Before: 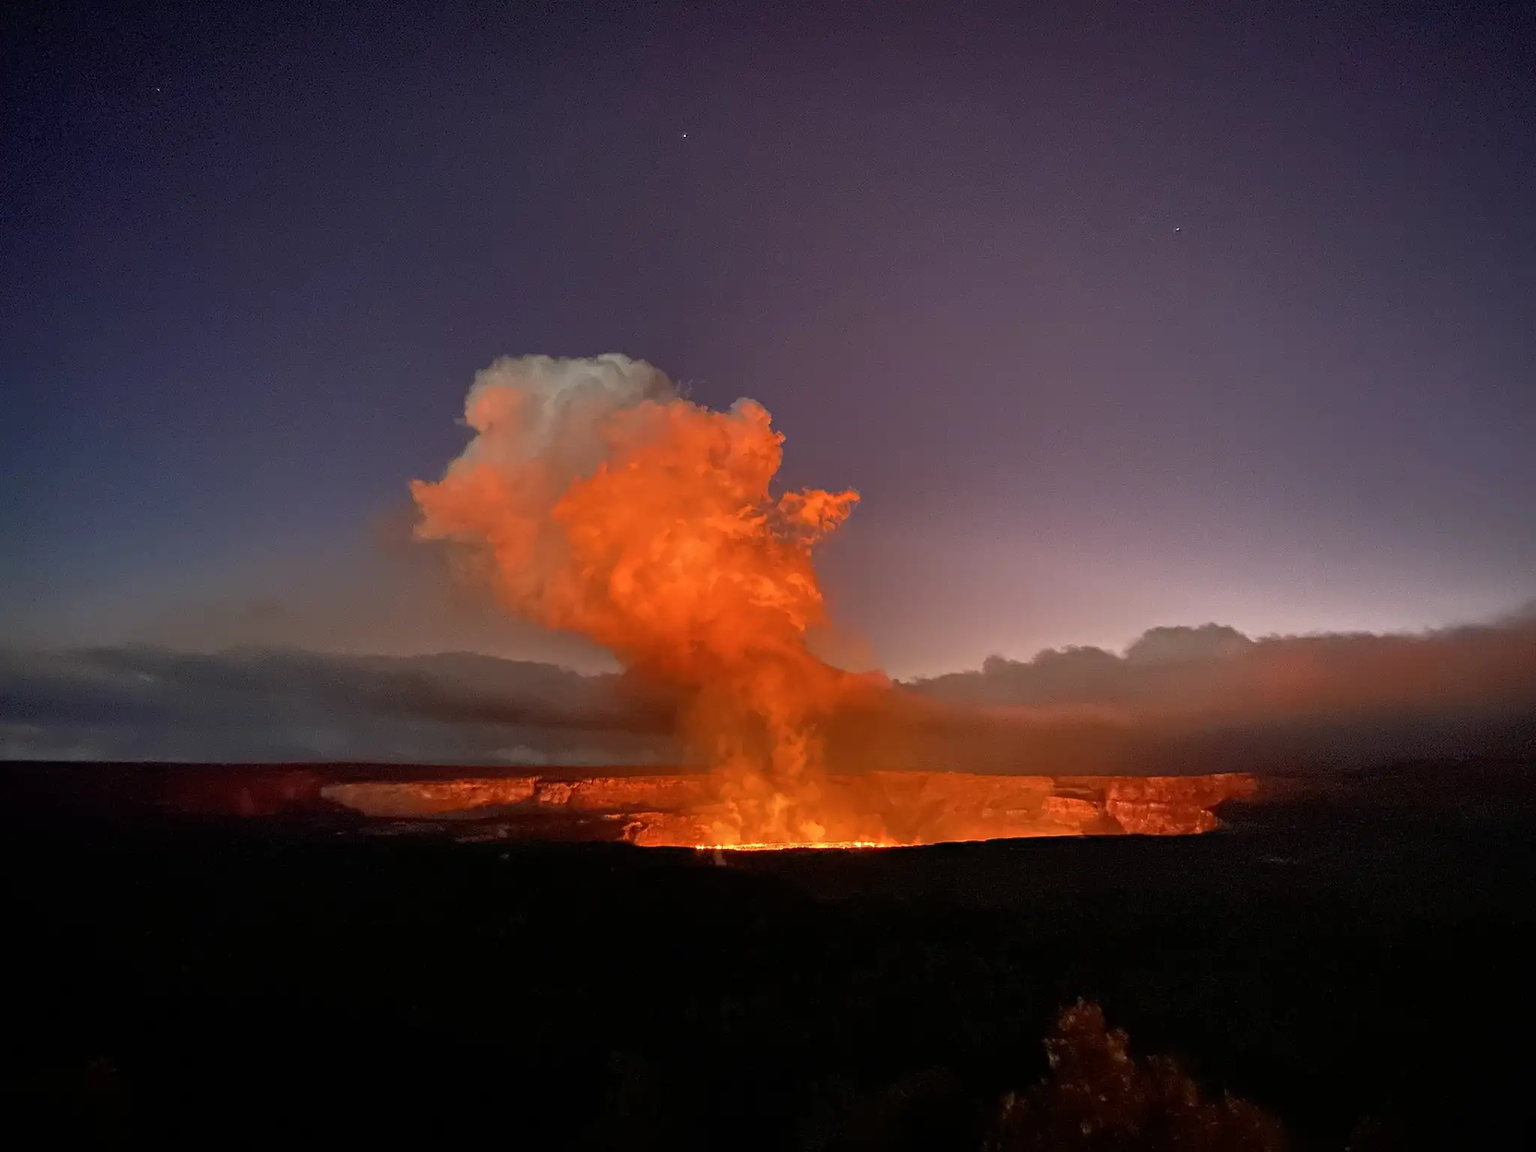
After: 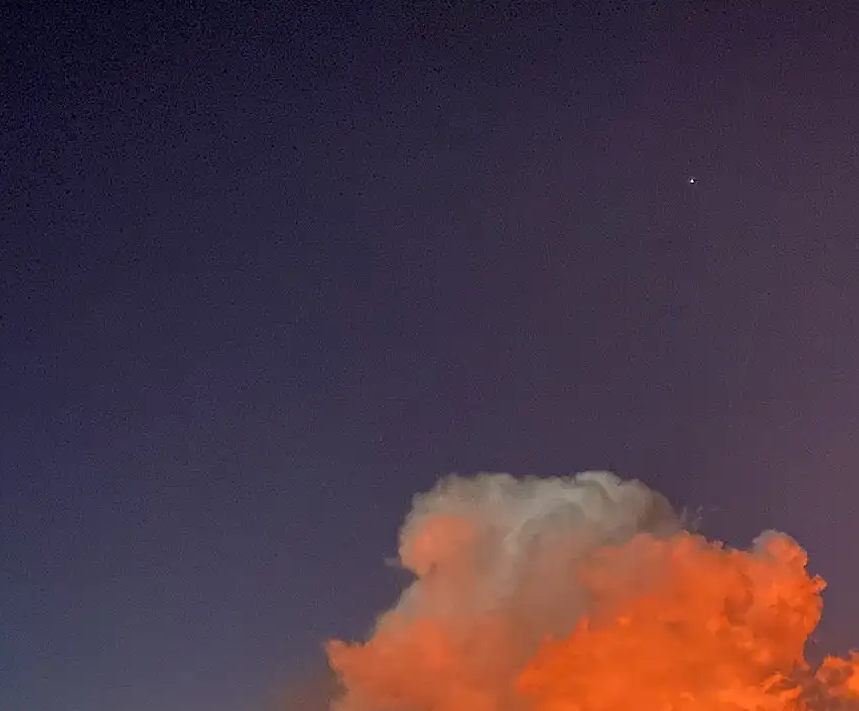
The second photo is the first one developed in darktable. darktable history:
exposure: black level correction 0.001, exposure 0.014 EV, compensate highlight preservation false
crop and rotate: left 10.817%, top 0.062%, right 47.194%, bottom 53.626%
